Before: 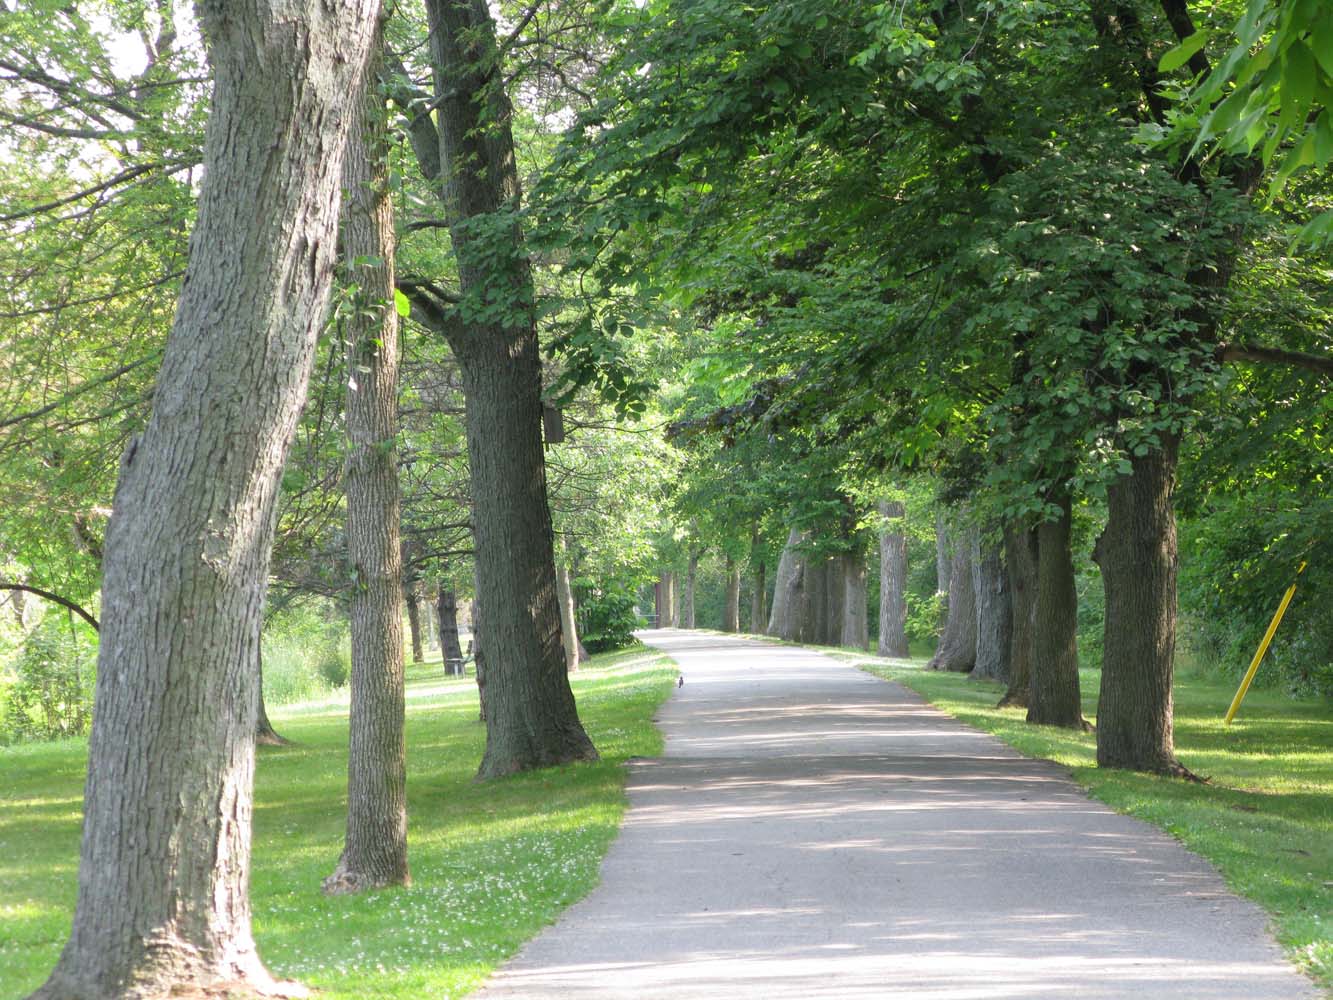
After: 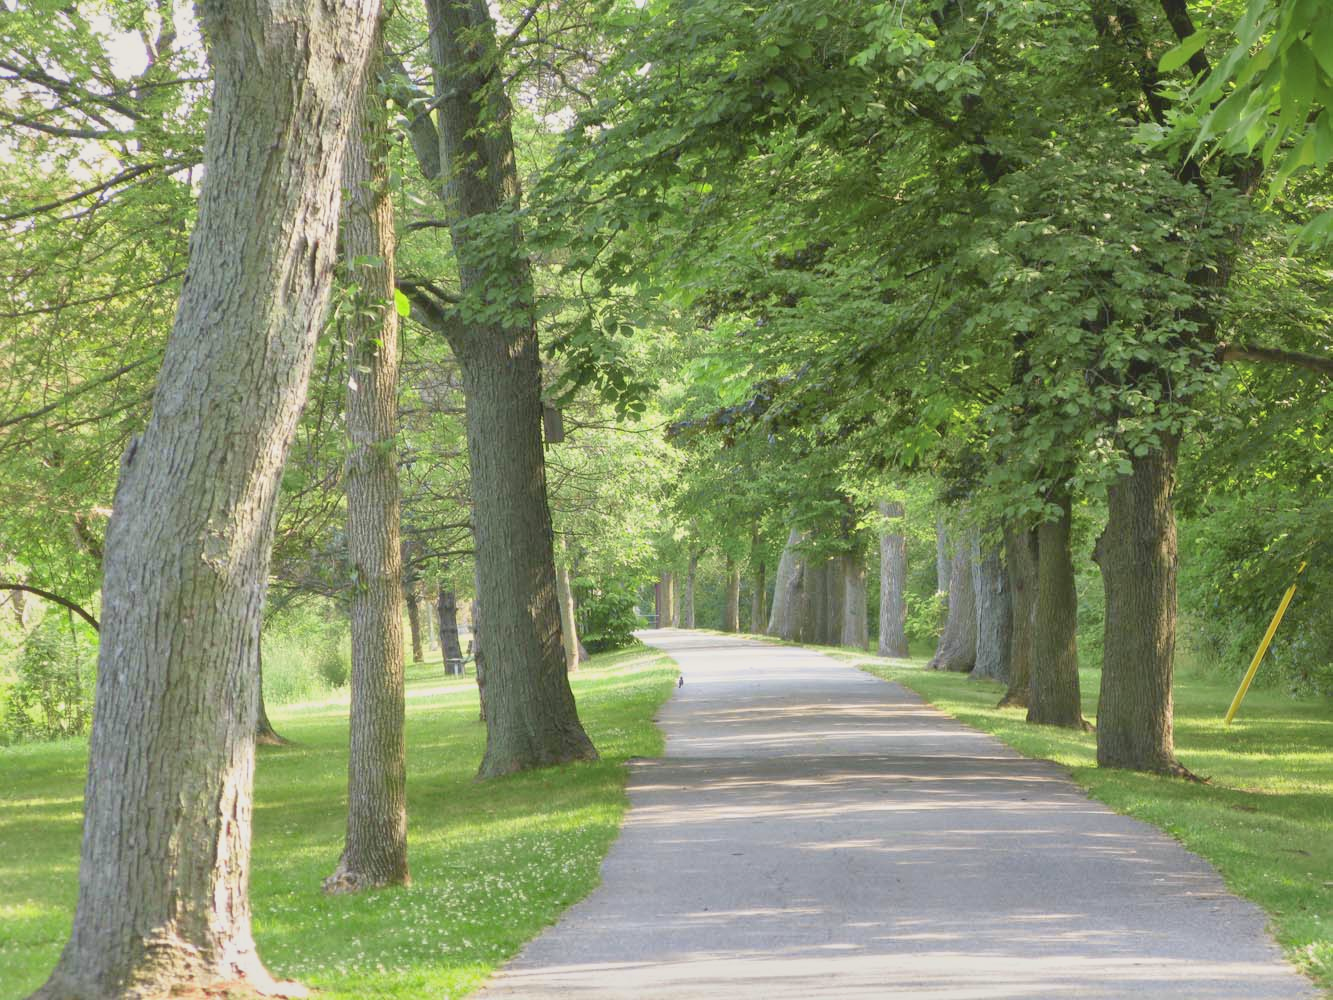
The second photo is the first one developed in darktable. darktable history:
shadows and highlights: shadows 58.4, soften with gaussian
tone curve: curves: ch0 [(0, 0.021) (0.049, 0.044) (0.152, 0.14) (0.328, 0.377) (0.473, 0.543) (0.663, 0.734) (0.84, 0.899) (1, 0.969)]; ch1 [(0, 0) (0.302, 0.331) (0.427, 0.433) (0.472, 0.47) (0.502, 0.503) (0.527, 0.524) (0.564, 0.591) (0.602, 0.632) (0.677, 0.701) (0.859, 0.885) (1, 1)]; ch2 [(0, 0) (0.33, 0.301) (0.447, 0.44) (0.487, 0.496) (0.502, 0.516) (0.535, 0.563) (0.565, 0.6) (0.618, 0.629) (1, 1)], color space Lab, independent channels, preserve colors none
contrast brightness saturation: contrast -0.281
local contrast: mode bilateral grid, contrast 20, coarseness 51, detail 119%, midtone range 0.2
